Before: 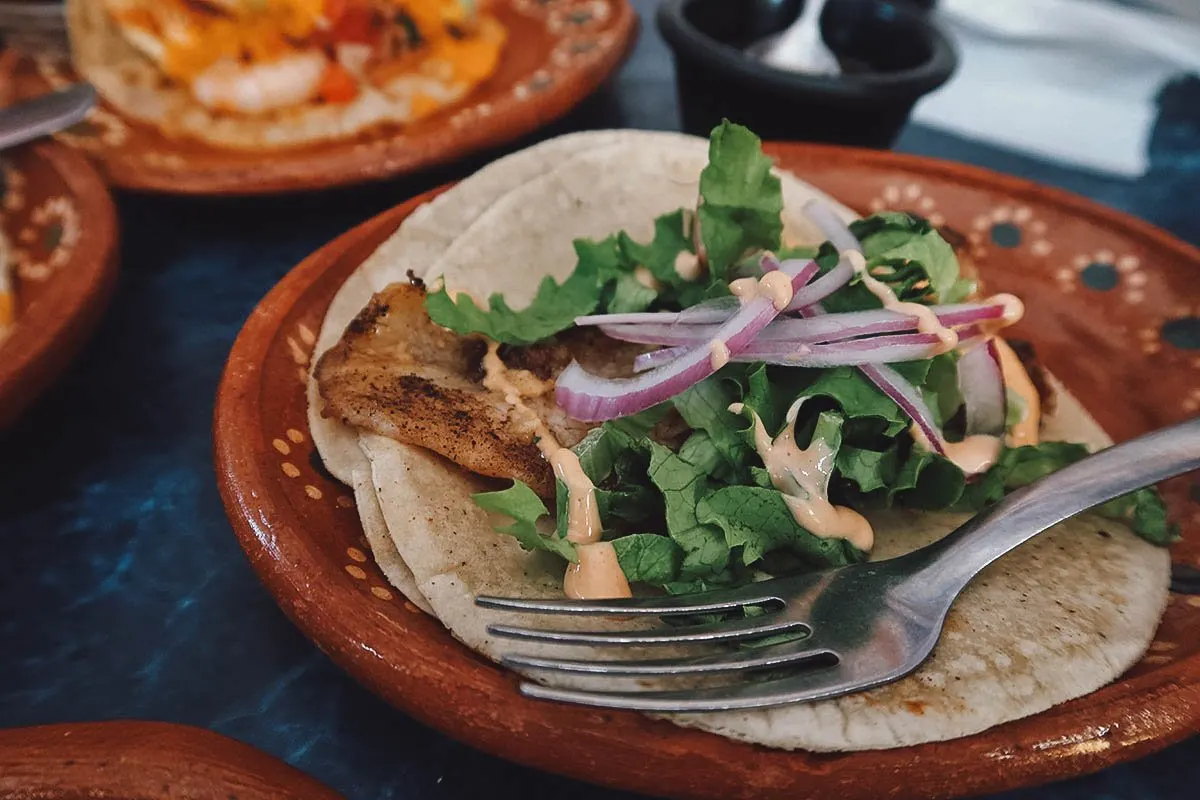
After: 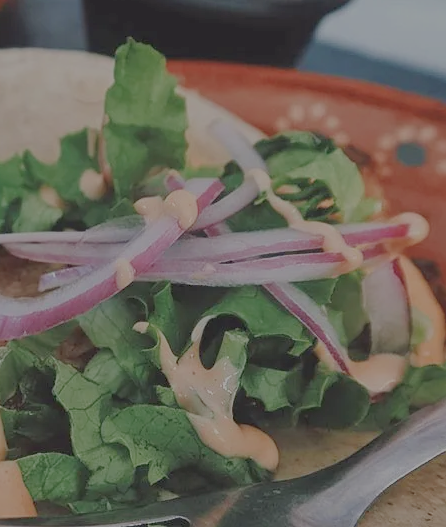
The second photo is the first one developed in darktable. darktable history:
filmic rgb: black relative exposure -15.91 EV, white relative exposure 7.97 EV, hardness 4.13, latitude 49.48%, contrast 0.508
crop and rotate: left 49.636%, top 10.145%, right 13.145%, bottom 23.867%
